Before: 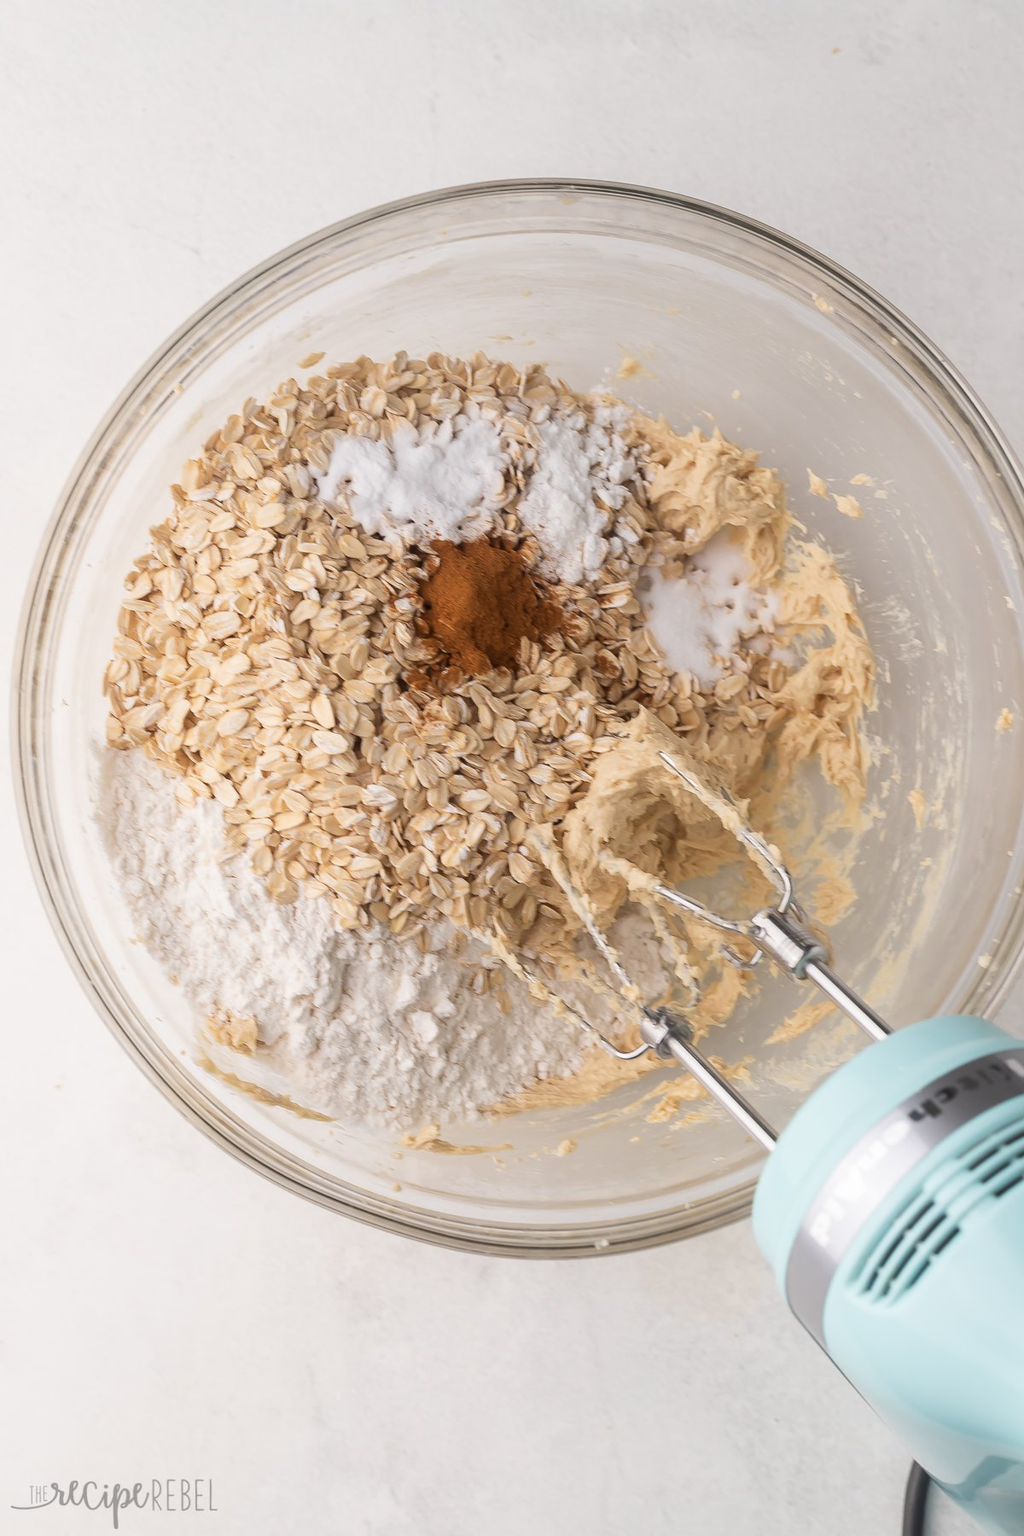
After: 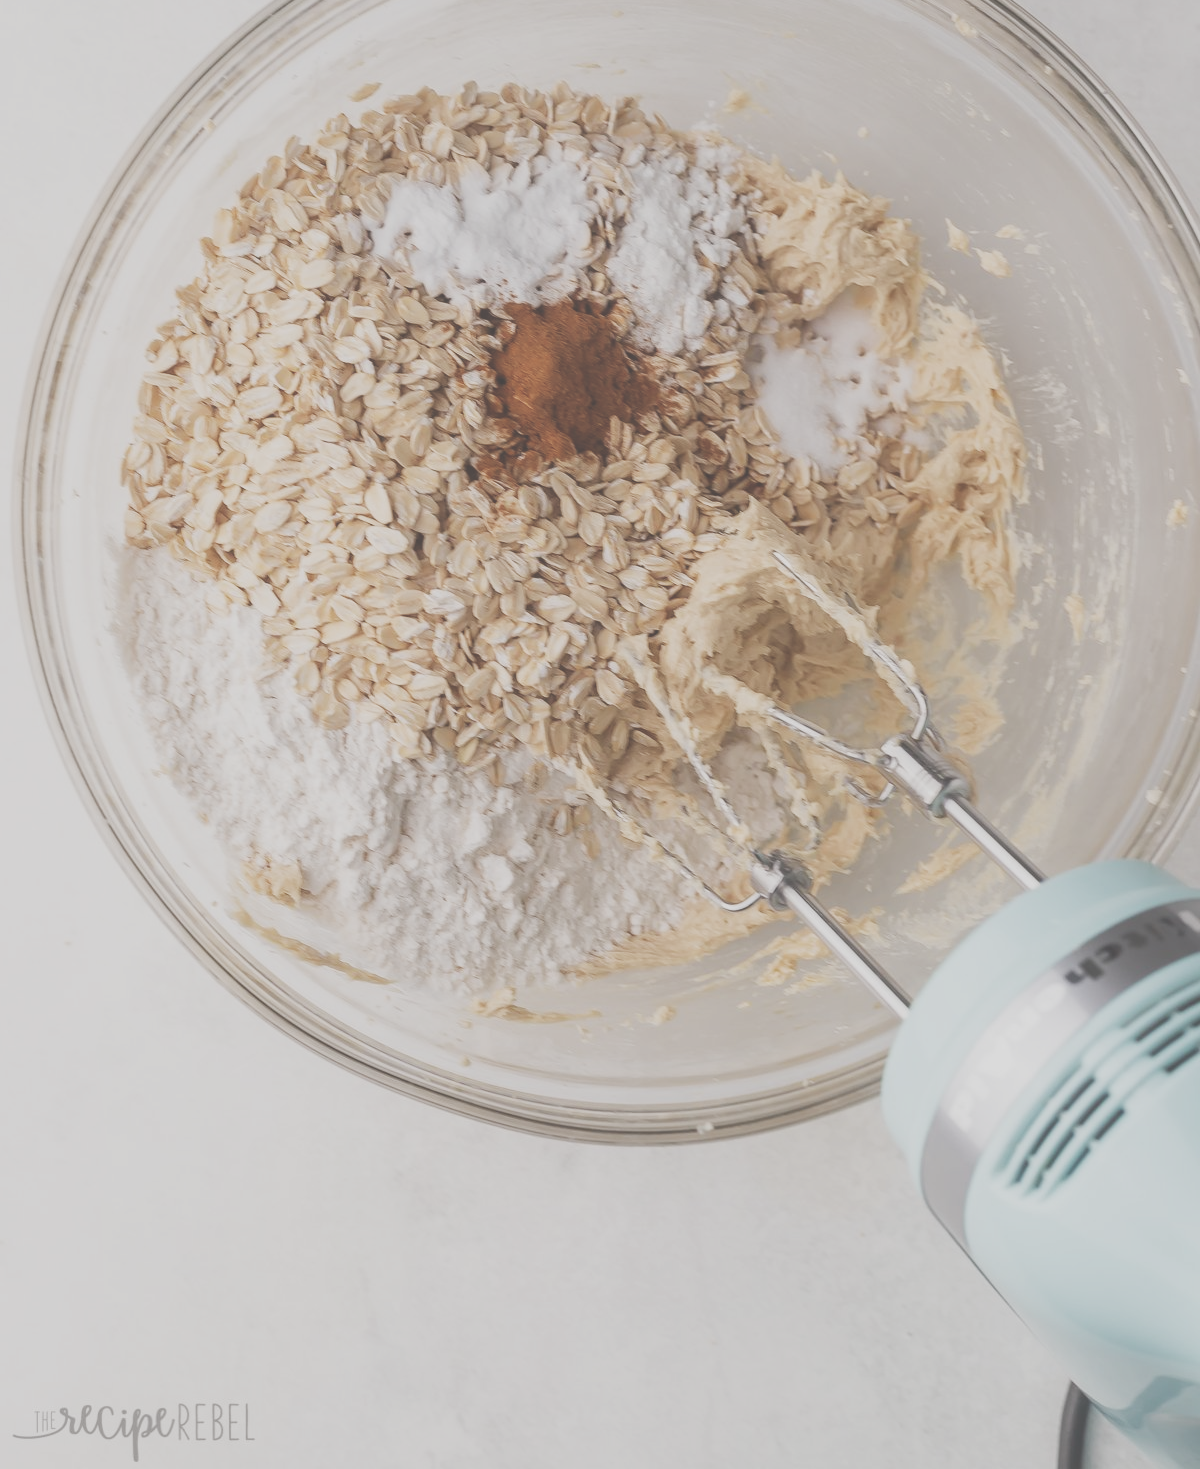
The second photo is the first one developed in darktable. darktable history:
crop and rotate: top 18.355%
filmic rgb: black relative exposure -7.65 EV, white relative exposure 4.56 EV, threshold 5.99 EV, hardness 3.61, contrast 1.059, preserve chrominance no, color science v3 (2019), use custom middle-gray values true, iterations of high-quality reconstruction 0, enable highlight reconstruction true
exposure: black level correction -0.087, compensate highlight preservation false
local contrast: highlights 106%, shadows 102%, detail 119%, midtone range 0.2
